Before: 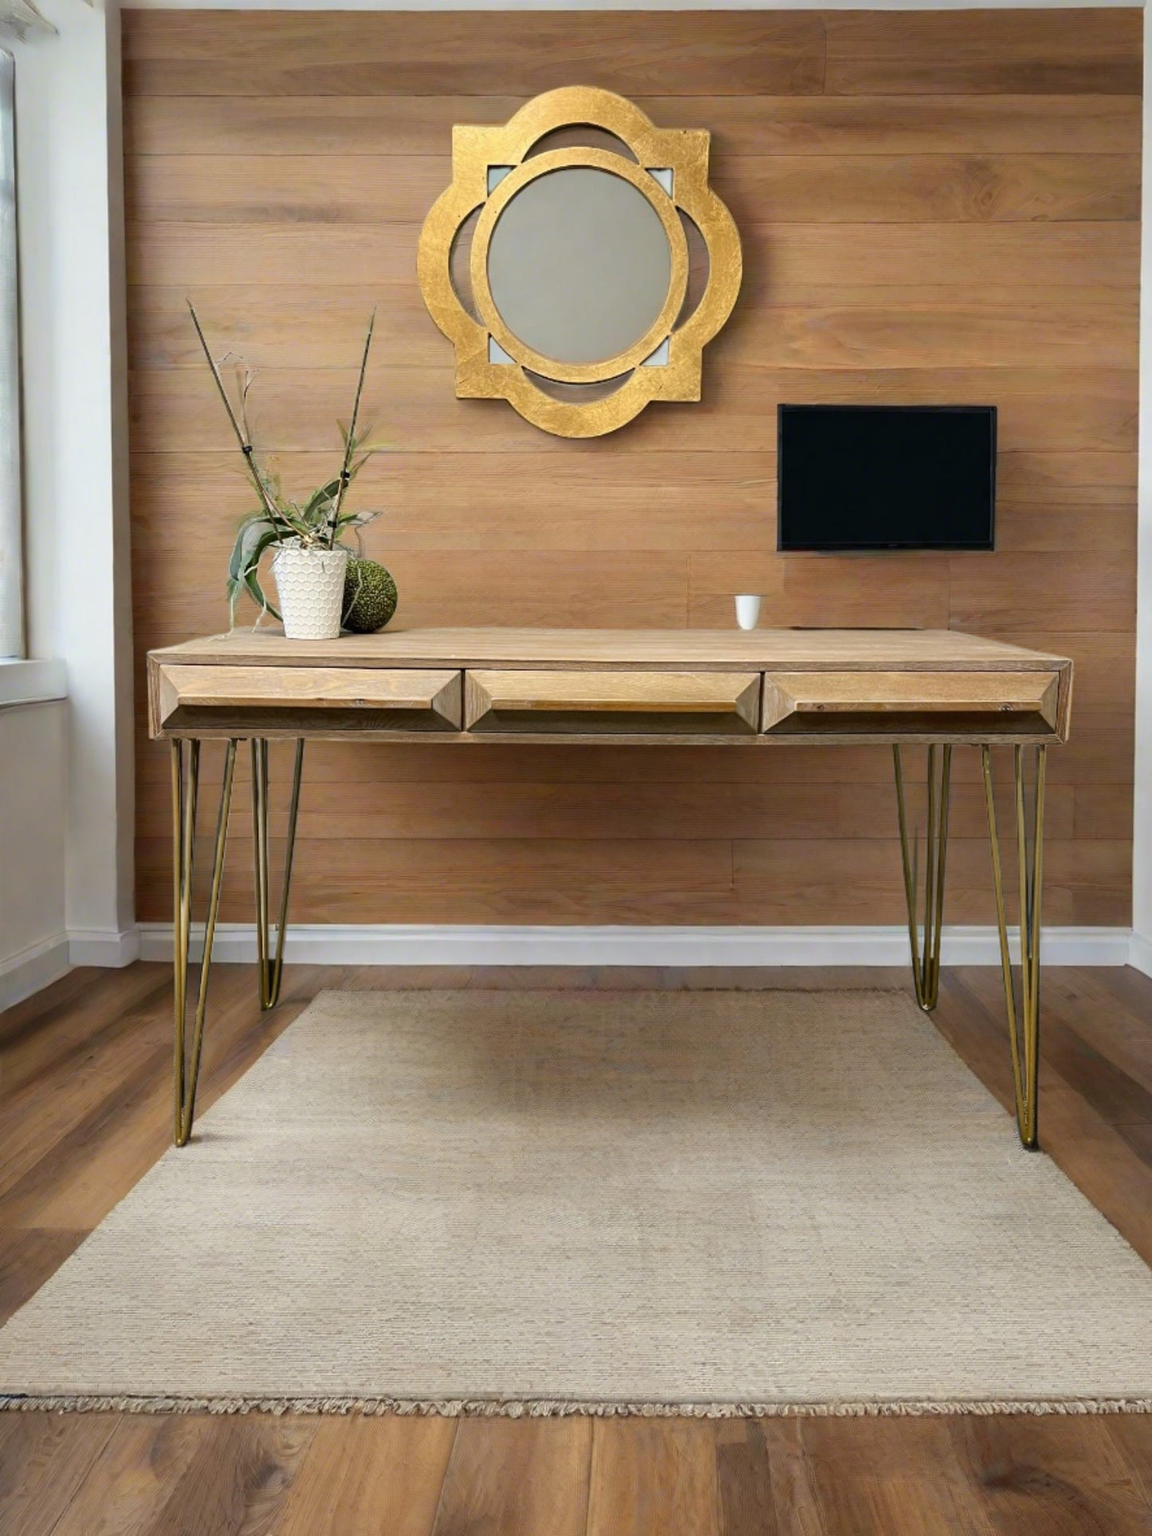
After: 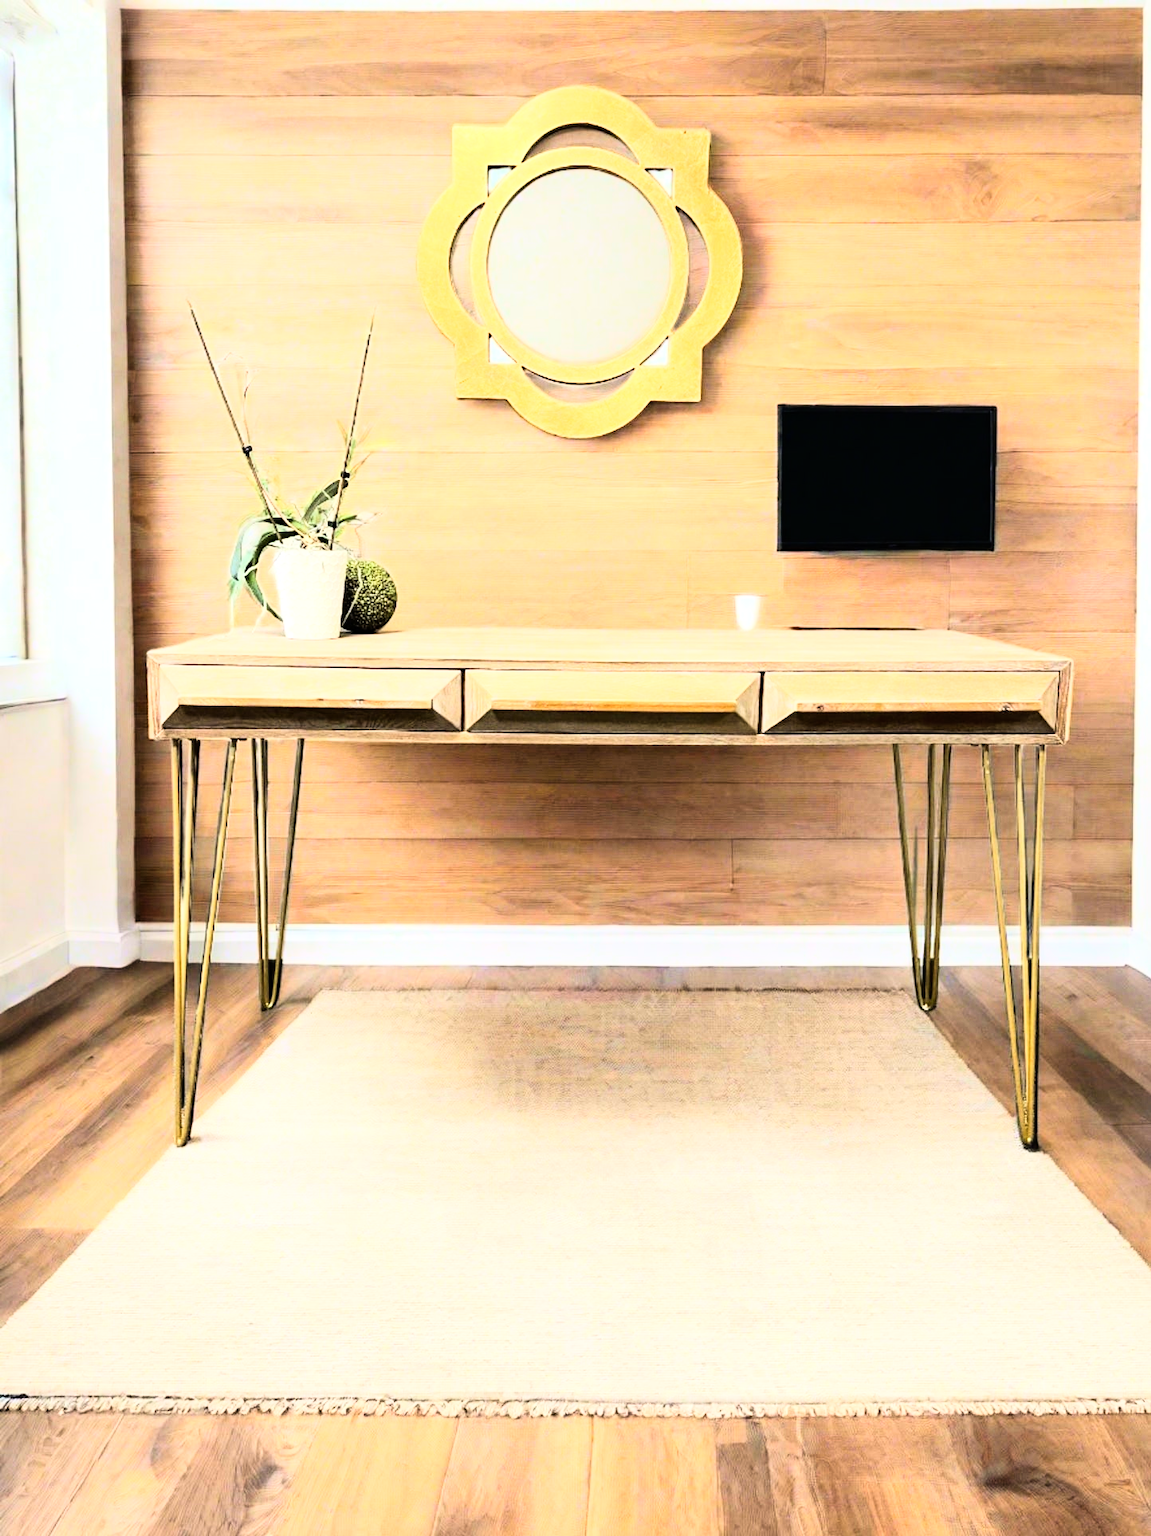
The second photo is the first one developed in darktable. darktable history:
exposure: exposure 0.648 EV, compensate highlight preservation false
rgb curve: curves: ch0 [(0, 0) (0.21, 0.15) (0.24, 0.21) (0.5, 0.75) (0.75, 0.96) (0.89, 0.99) (1, 1)]; ch1 [(0, 0.02) (0.21, 0.13) (0.25, 0.2) (0.5, 0.67) (0.75, 0.9) (0.89, 0.97) (1, 1)]; ch2 [(0, 0.02) (0.21, 0.13) (0.25, 0.2) (0.5, 0.67) (0.75, 0.9) (0.89, 0.97) (1, 1)], compensate middle gray true
